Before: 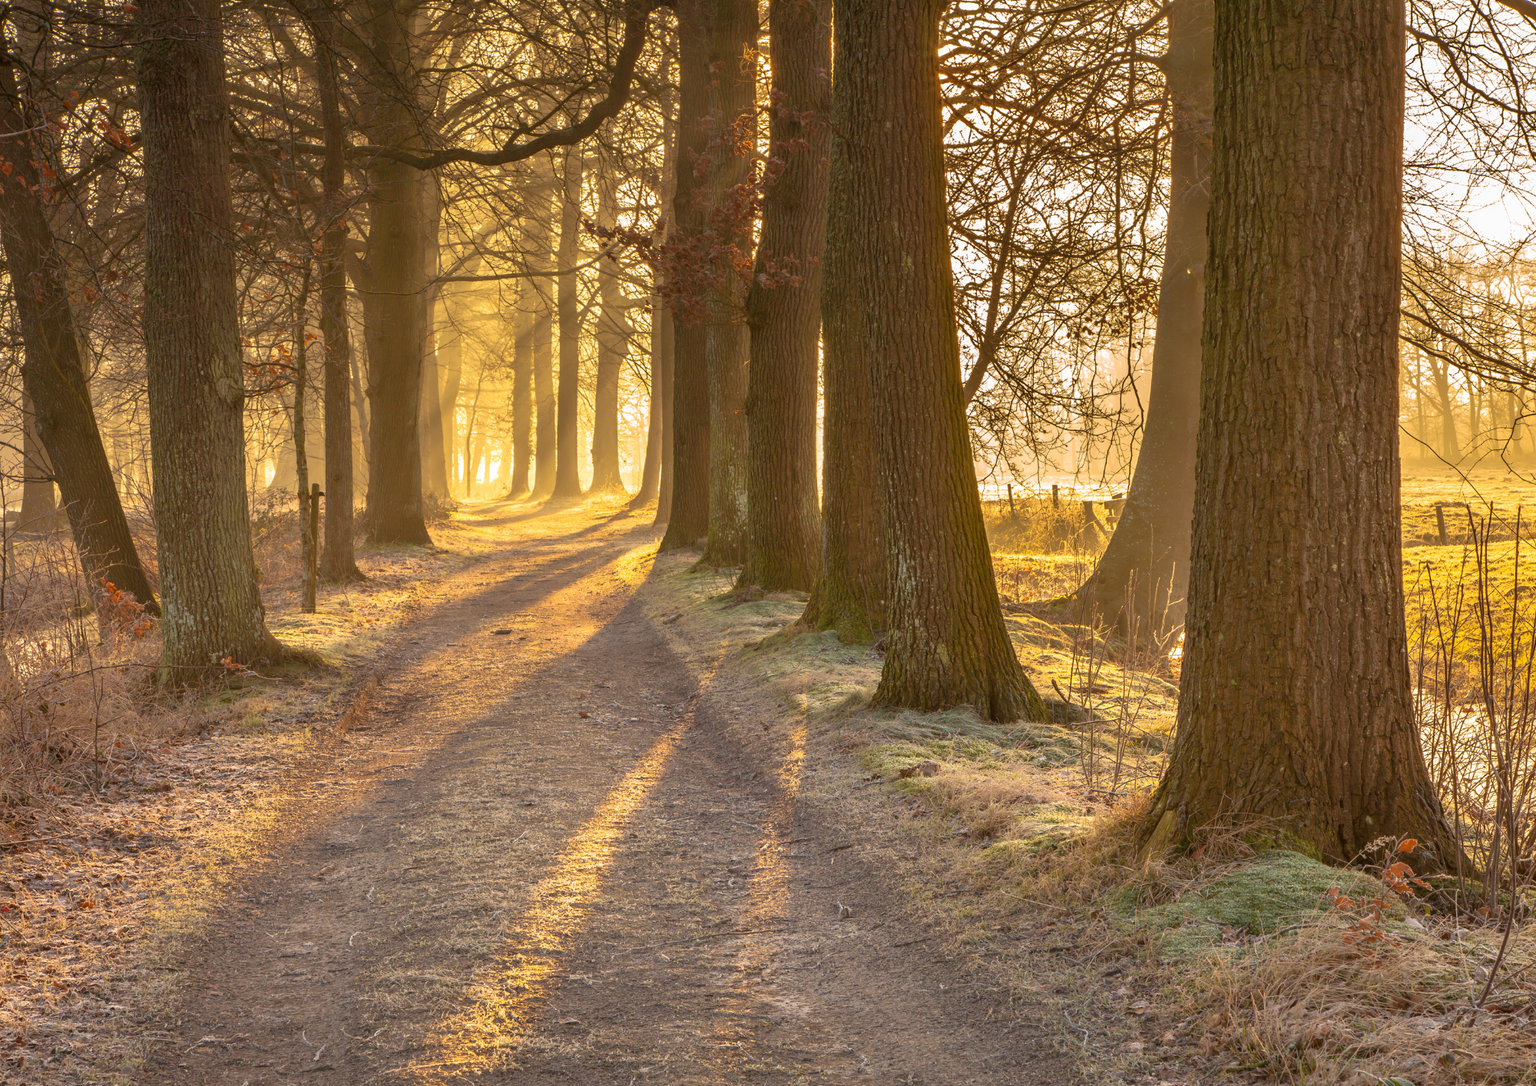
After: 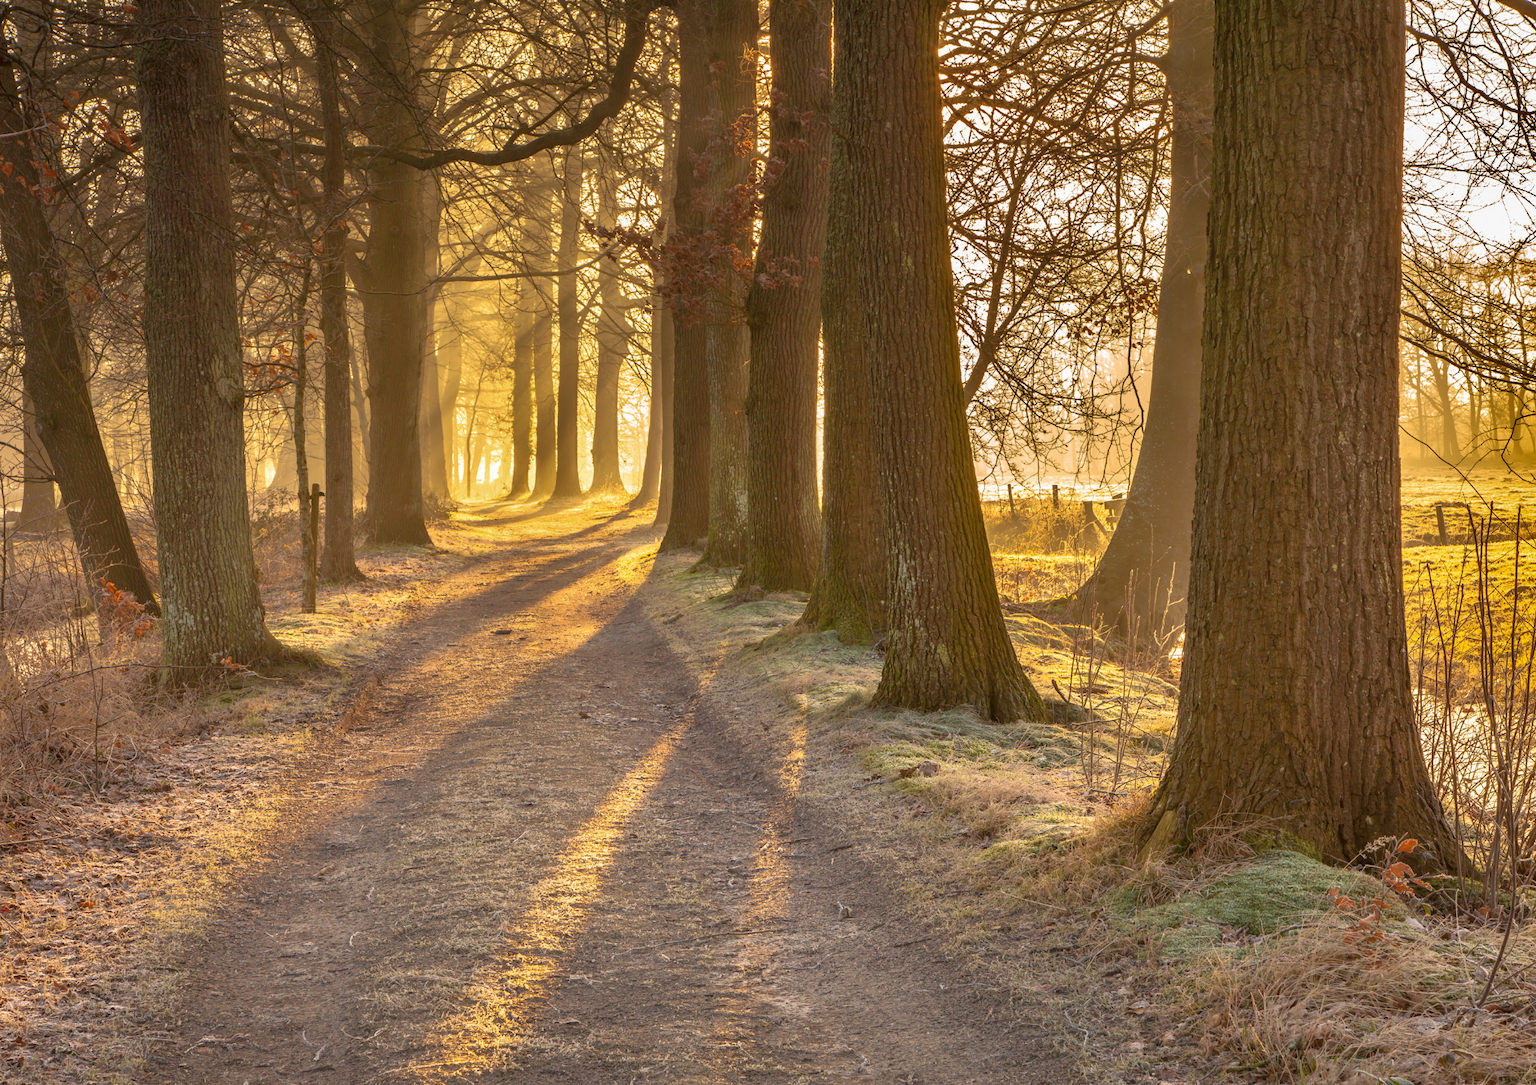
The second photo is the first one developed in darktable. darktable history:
tone equalizer: smoothing diameter 2.14%, edges refinement/feathering 15.08, mask exposure compensation -1.57 EV, filter diffusion 5
shadows and highlights: shadows 17.67, highlights -85.36, highlights color adjustment 72.94%, soften with gaussian
